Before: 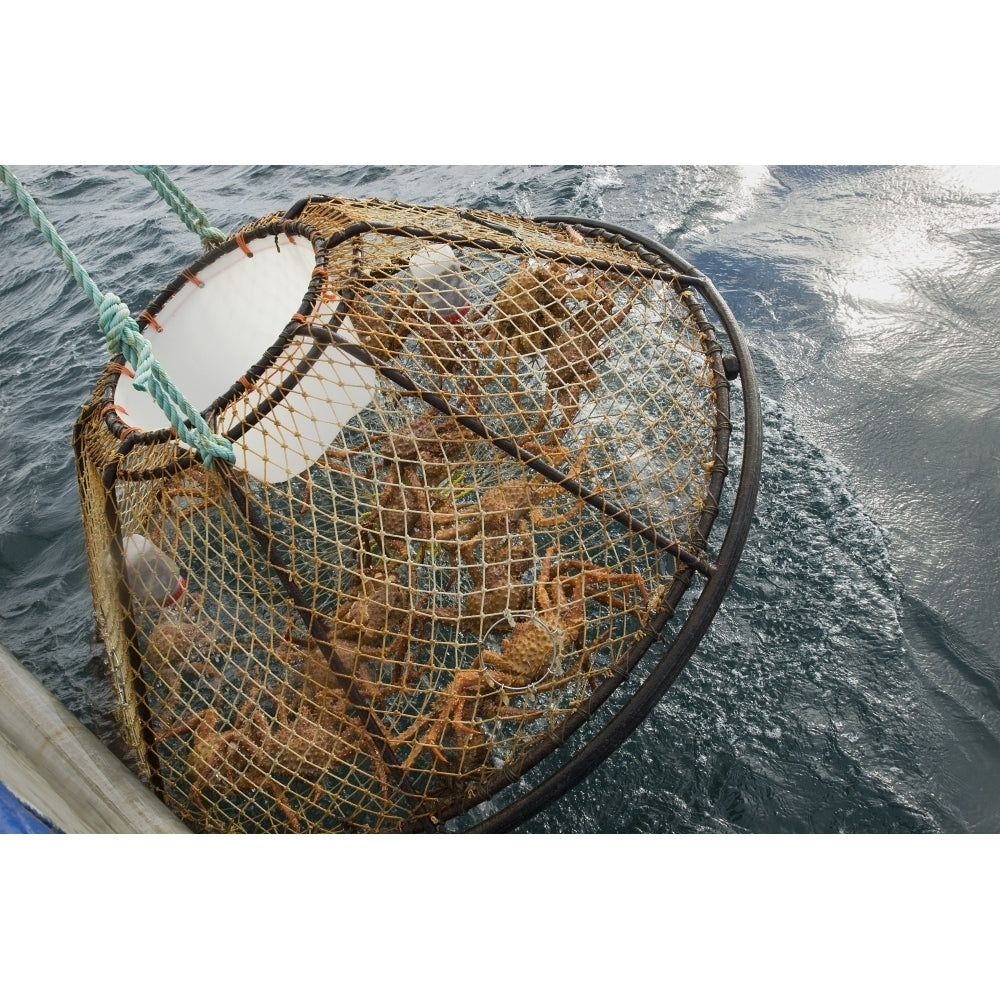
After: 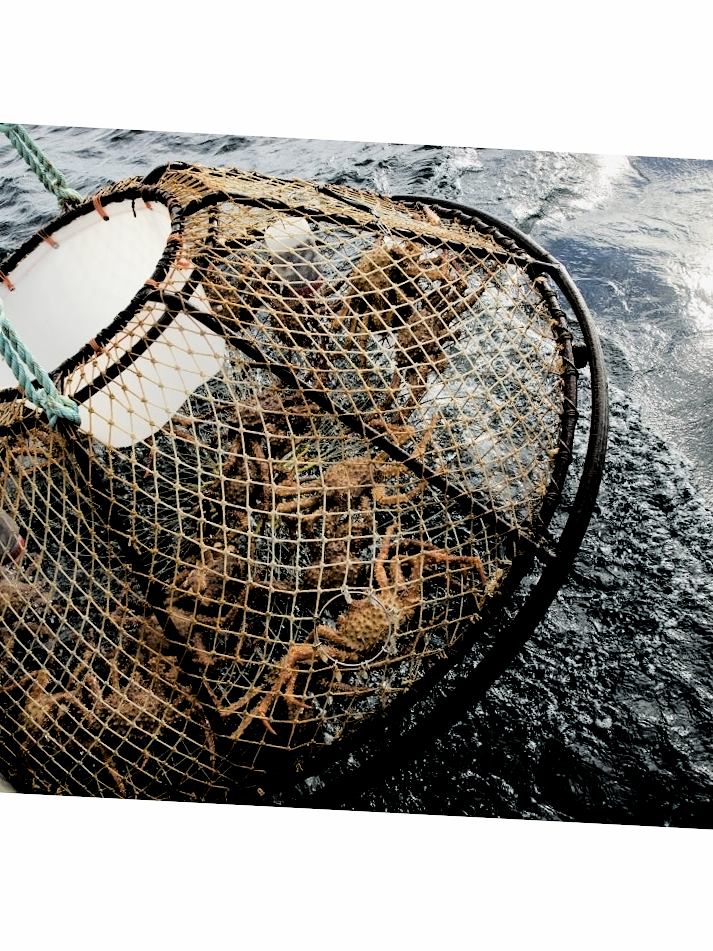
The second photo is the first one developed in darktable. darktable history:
crop and rotate: angle -2.97°, left 14.023%, top 0.029%, right 10.999%, bottom 0.052%
filmic rgb: middle gray luminance 13.37%, black relative exposure -1.91 EV, white relative exposure 3.09 EV, threshold 3.01 EV, target black luminance 0%, hardness 1.8, latitude 59.31%, contrast 1.739, highlights saturation mix 3.53%, shadows ↔ highlights balance -37.01%, color science v6 (2022), enable highlight reconstruction true
